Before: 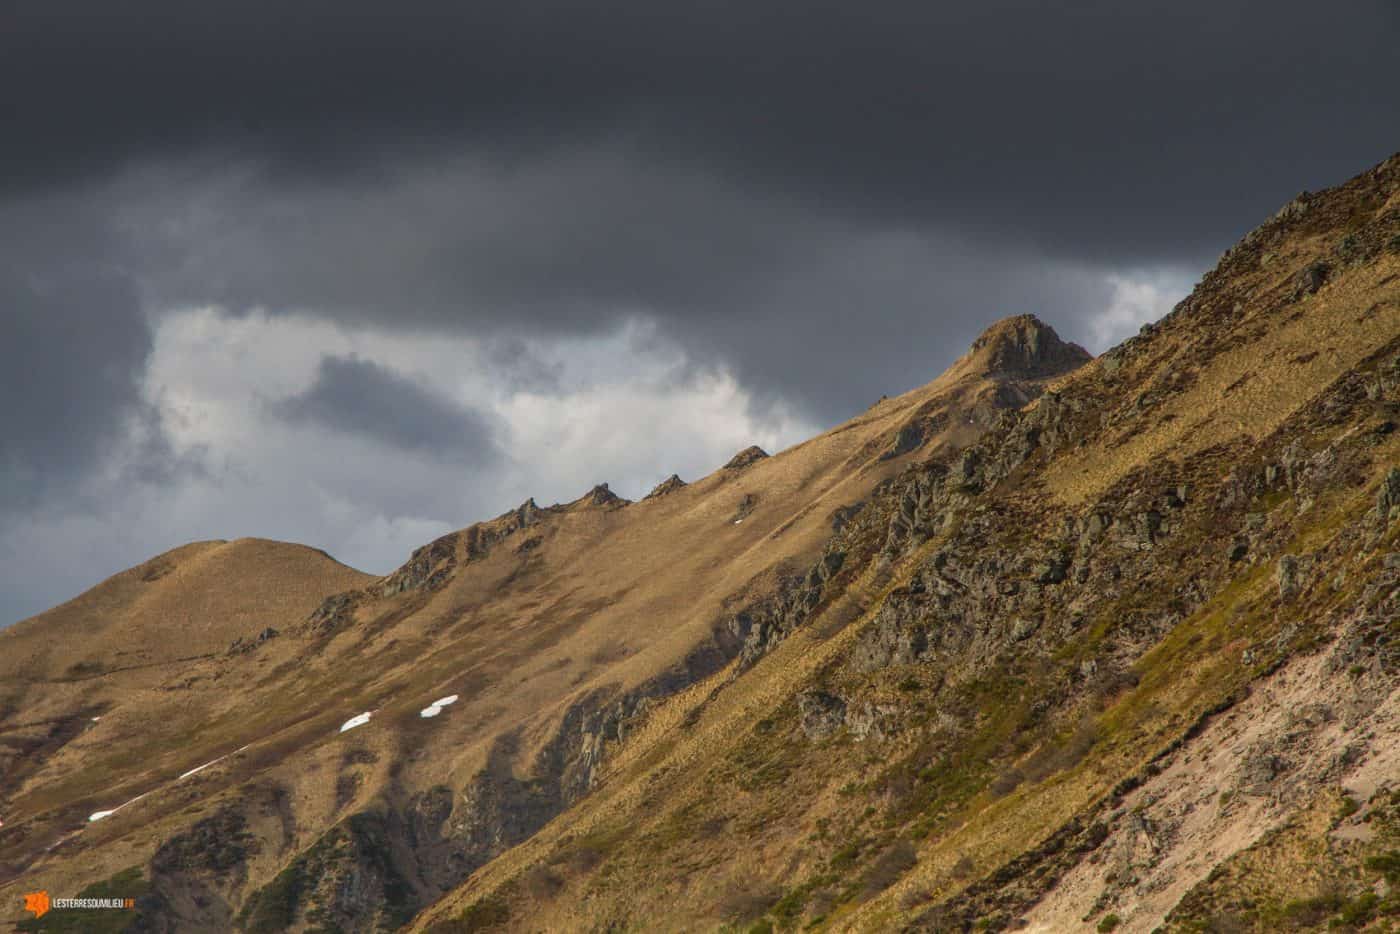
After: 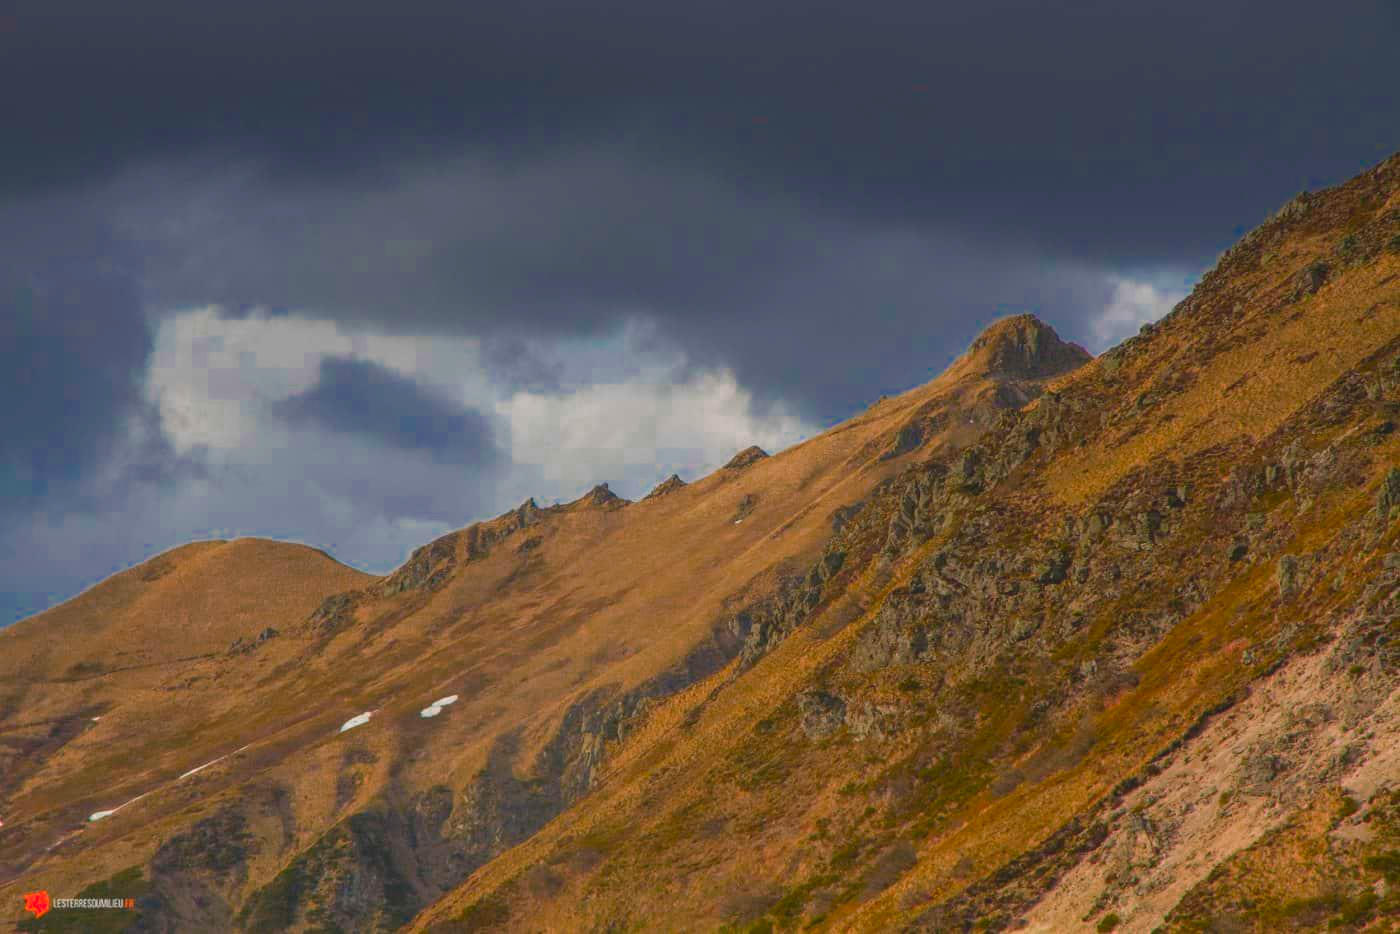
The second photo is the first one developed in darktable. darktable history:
contrast brightness saturation: contrast -0.19, saturation 0.19
bloom: size 5%, threshold 95%, strength 15%
color zones: curves: ch0 [(0, 0.553) (0.123, 0.58) (0.23, 0.419) (0.468, 0.155) (0.605, 0.132) (0.723, 0.063) (0.833, 0.172) (0.921, 0.468)]; ch1 [(0.025, 0.645) (0.229, 0.584) (0.326, 0.551) (0.537, 0.446) (0.599, 0.911) (0.708, 1) (0.805, 0.944)]; ch2 [(0.086, 0.468) (0.254, 0.464) (0.638, 0.564) (0.702, 0.592) (0.768, 0.564)]
